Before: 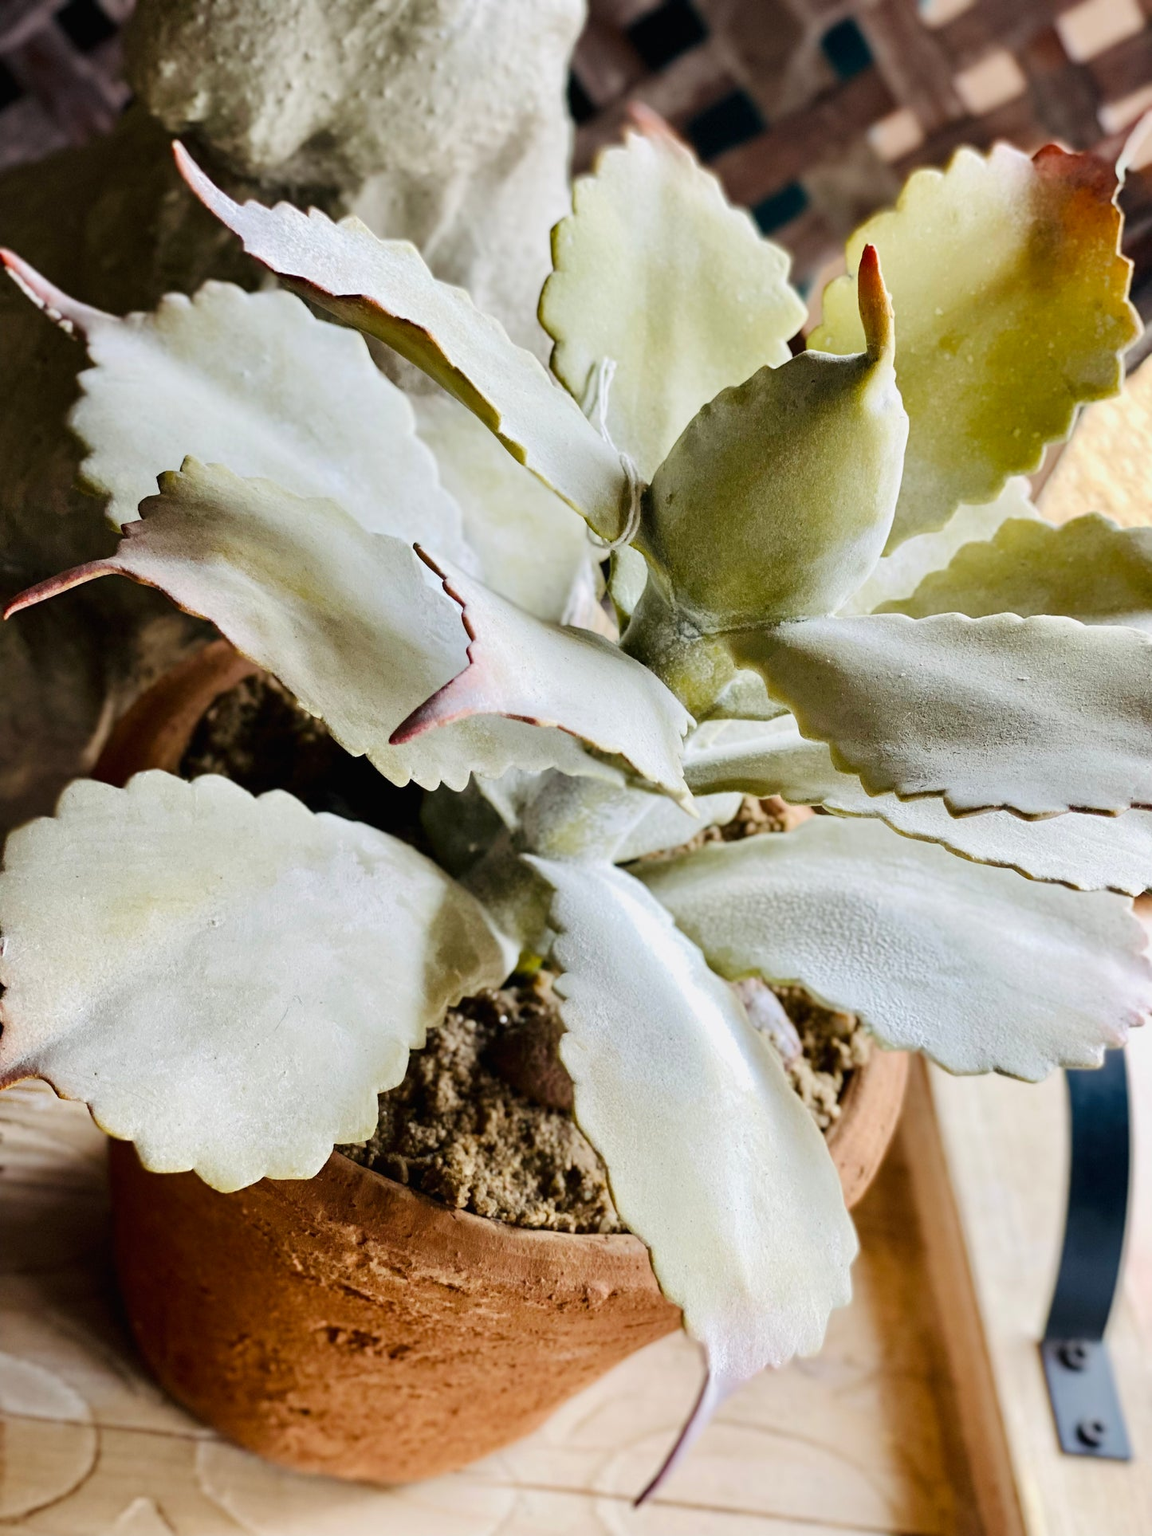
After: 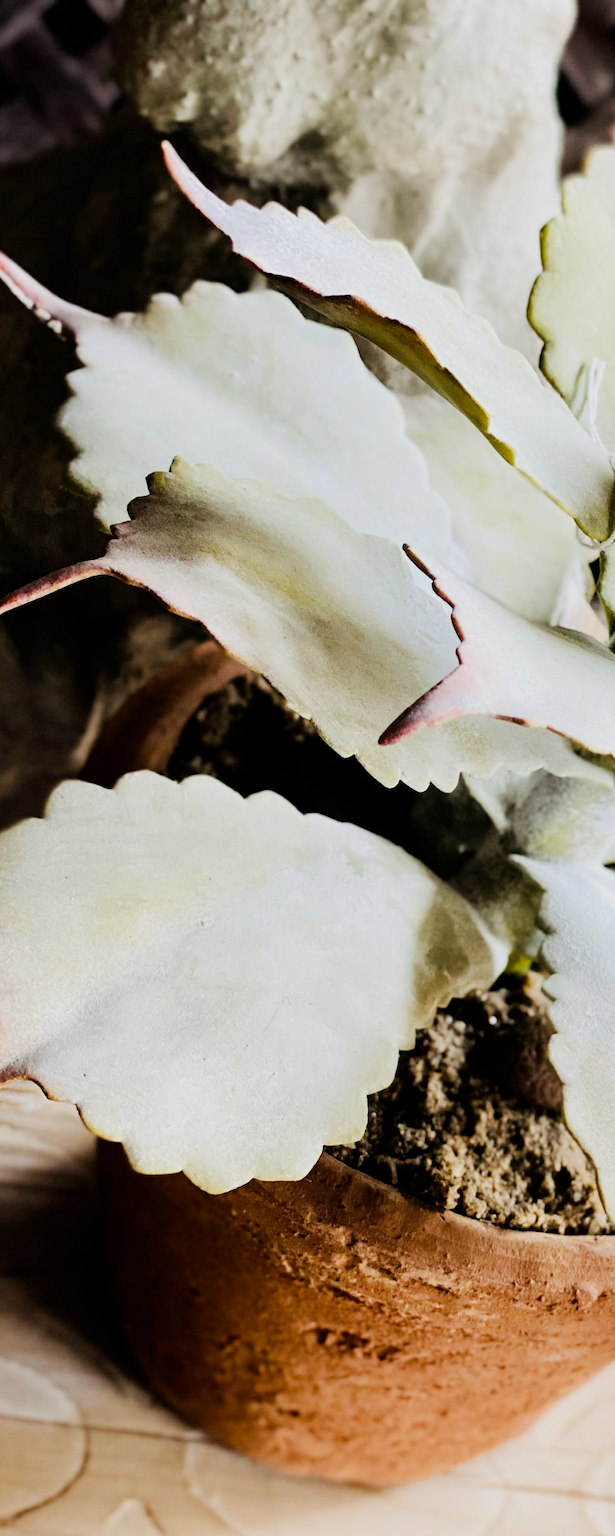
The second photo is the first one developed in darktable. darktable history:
tone equalizer: -8 EV -0.723 EV, -7 EV -0.738 EV, -6 EV -0.611 EV, -5 EV -0.393 EV, -3 EV 0.405 EV, -2 EV 0.6 EV, -1 EV 0.693 EV, +0 EV 0.779 EV, edges refinement/feathering 500, mask exposure compensation -1.57 EV, preserve details guided filter
filmic rgb: black relative exposure -7.65 EV, white relative exposure 4.56 EV, threshold 3.05 EV, hardness 3.61, iterations of high-quality reconstruction 0, enable highlight reconstruction true
crop: left 1.015%, right 45.492%, bottom 0.086%
